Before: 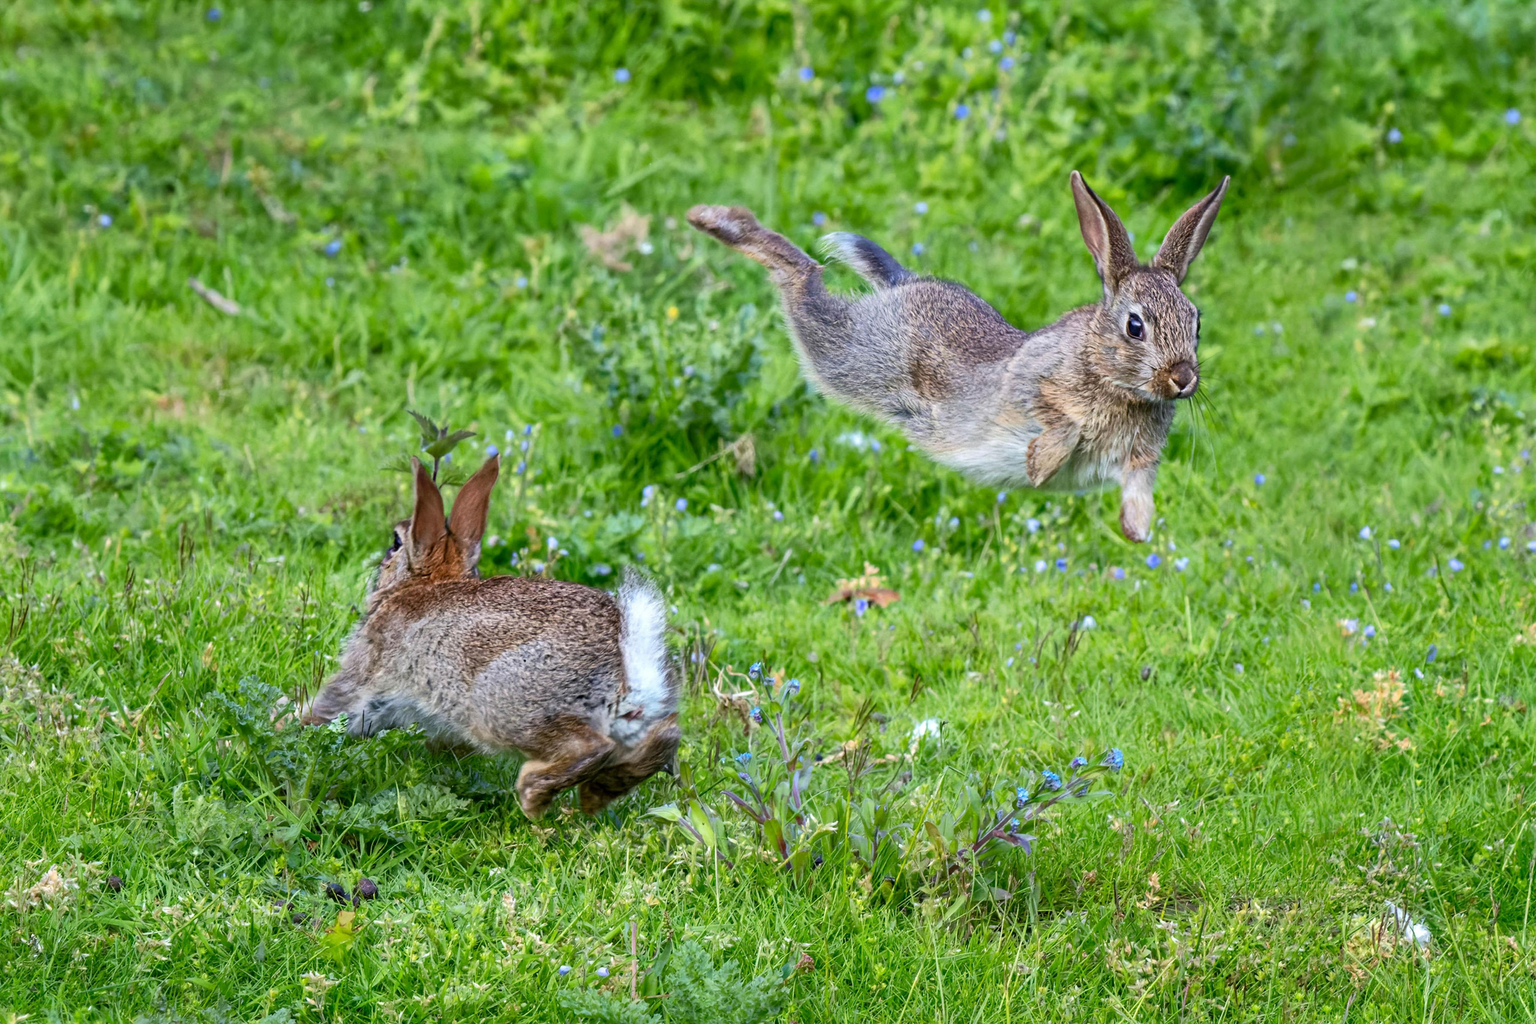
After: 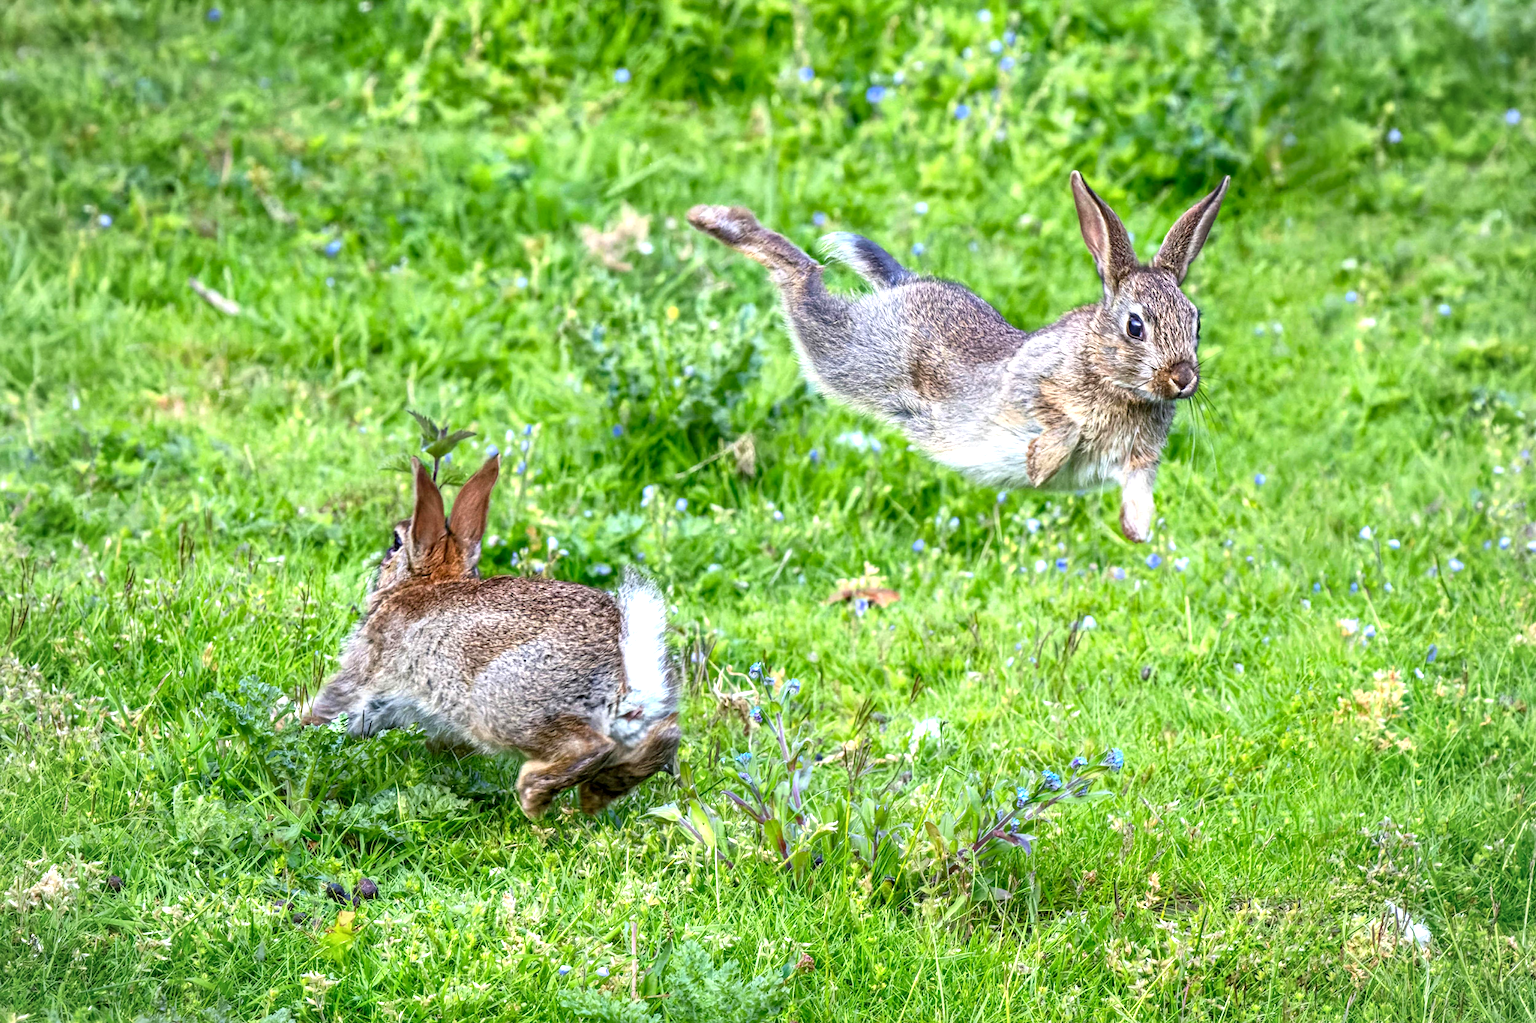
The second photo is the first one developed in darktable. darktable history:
exposure: black level correction 0, exposure 0.695 EV, compensate highlight preservation false
vignetting: fall-off radius 93.54%
local contrast: on, module defaults
